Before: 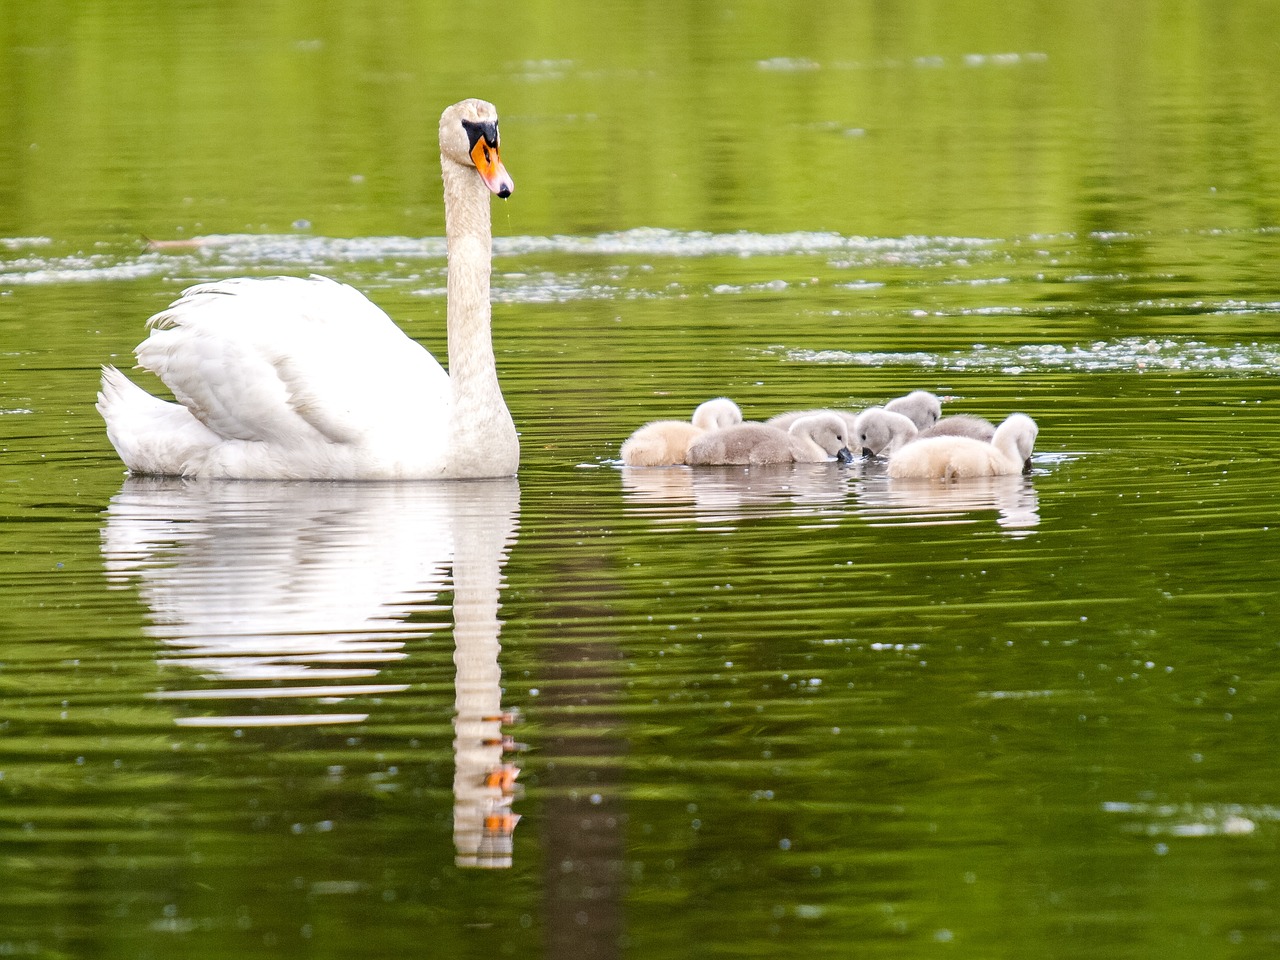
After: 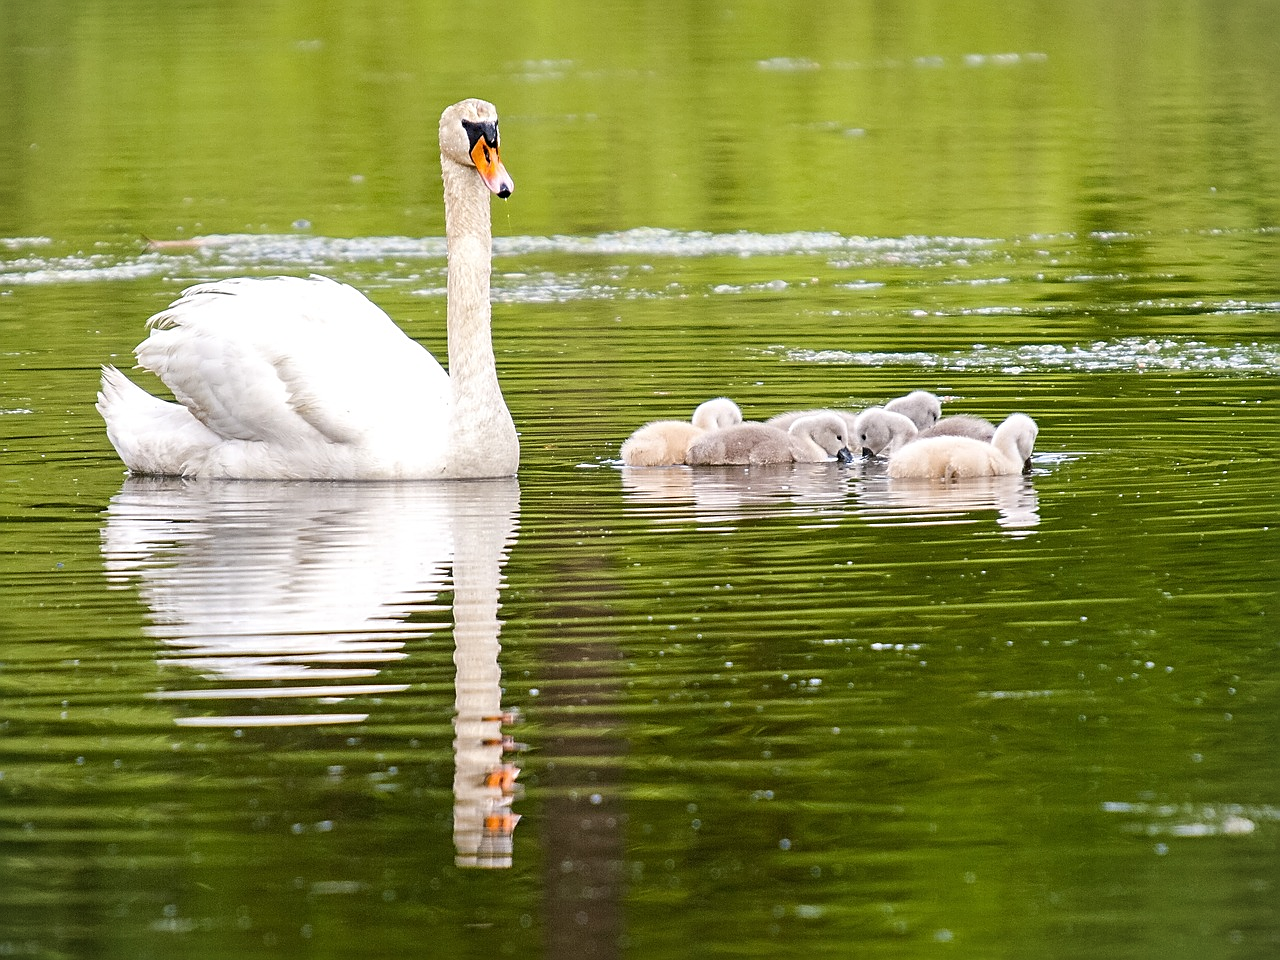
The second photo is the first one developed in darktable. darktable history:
vignetting: fall-off start 97.3%, fall-off radius 78.02%, brightness -0.342, center (-0.015, 0), width/height ratio 1.119
sharpen: on, module defaults
